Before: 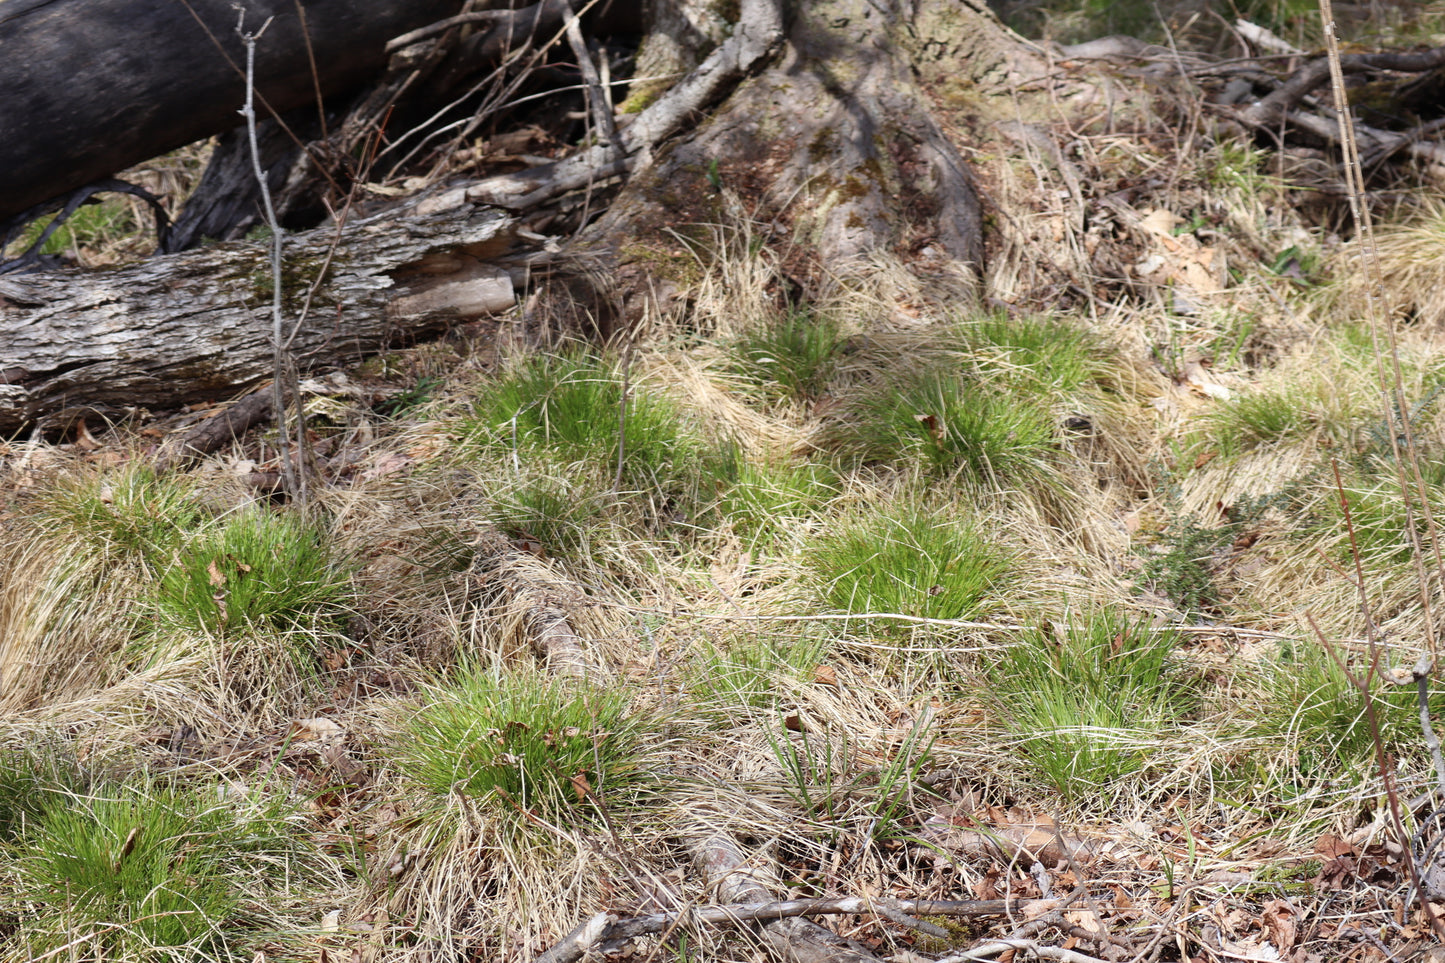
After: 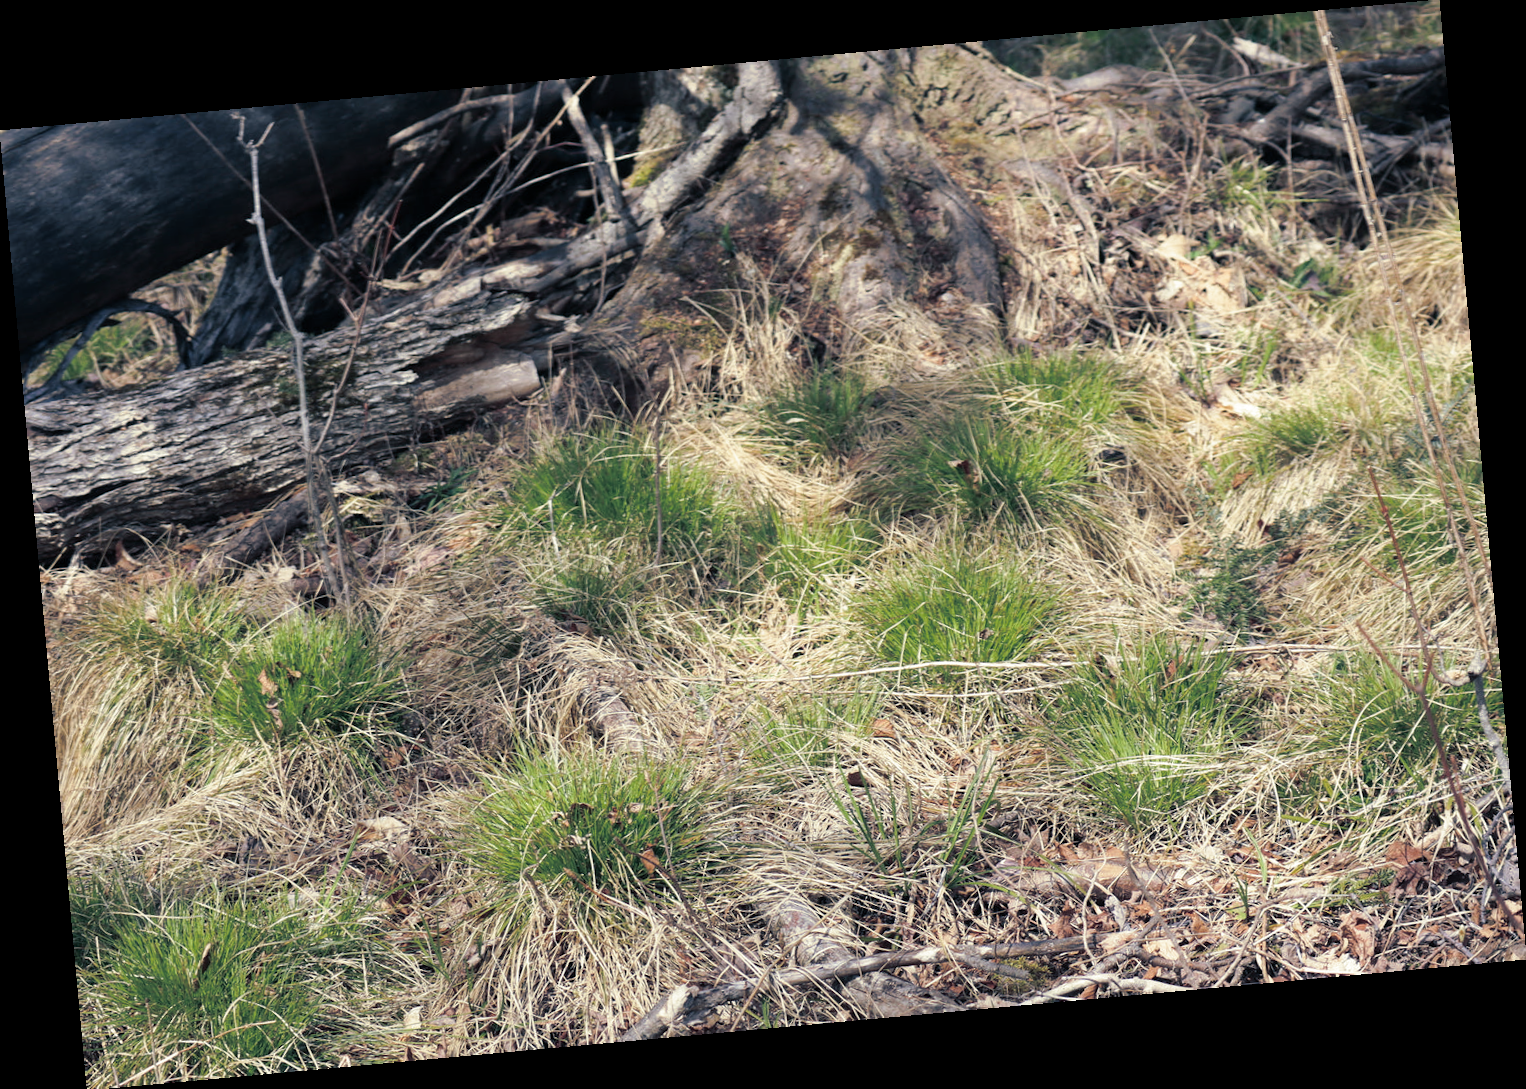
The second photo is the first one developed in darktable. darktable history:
tone equalizer: on, module defaults
rotate and perspective: rotation -5.2°, automatic cropping off
split-toning: shadows › hue 216°, shadows › saturation 1, highlights › hue 57.6°, balance -33.4
